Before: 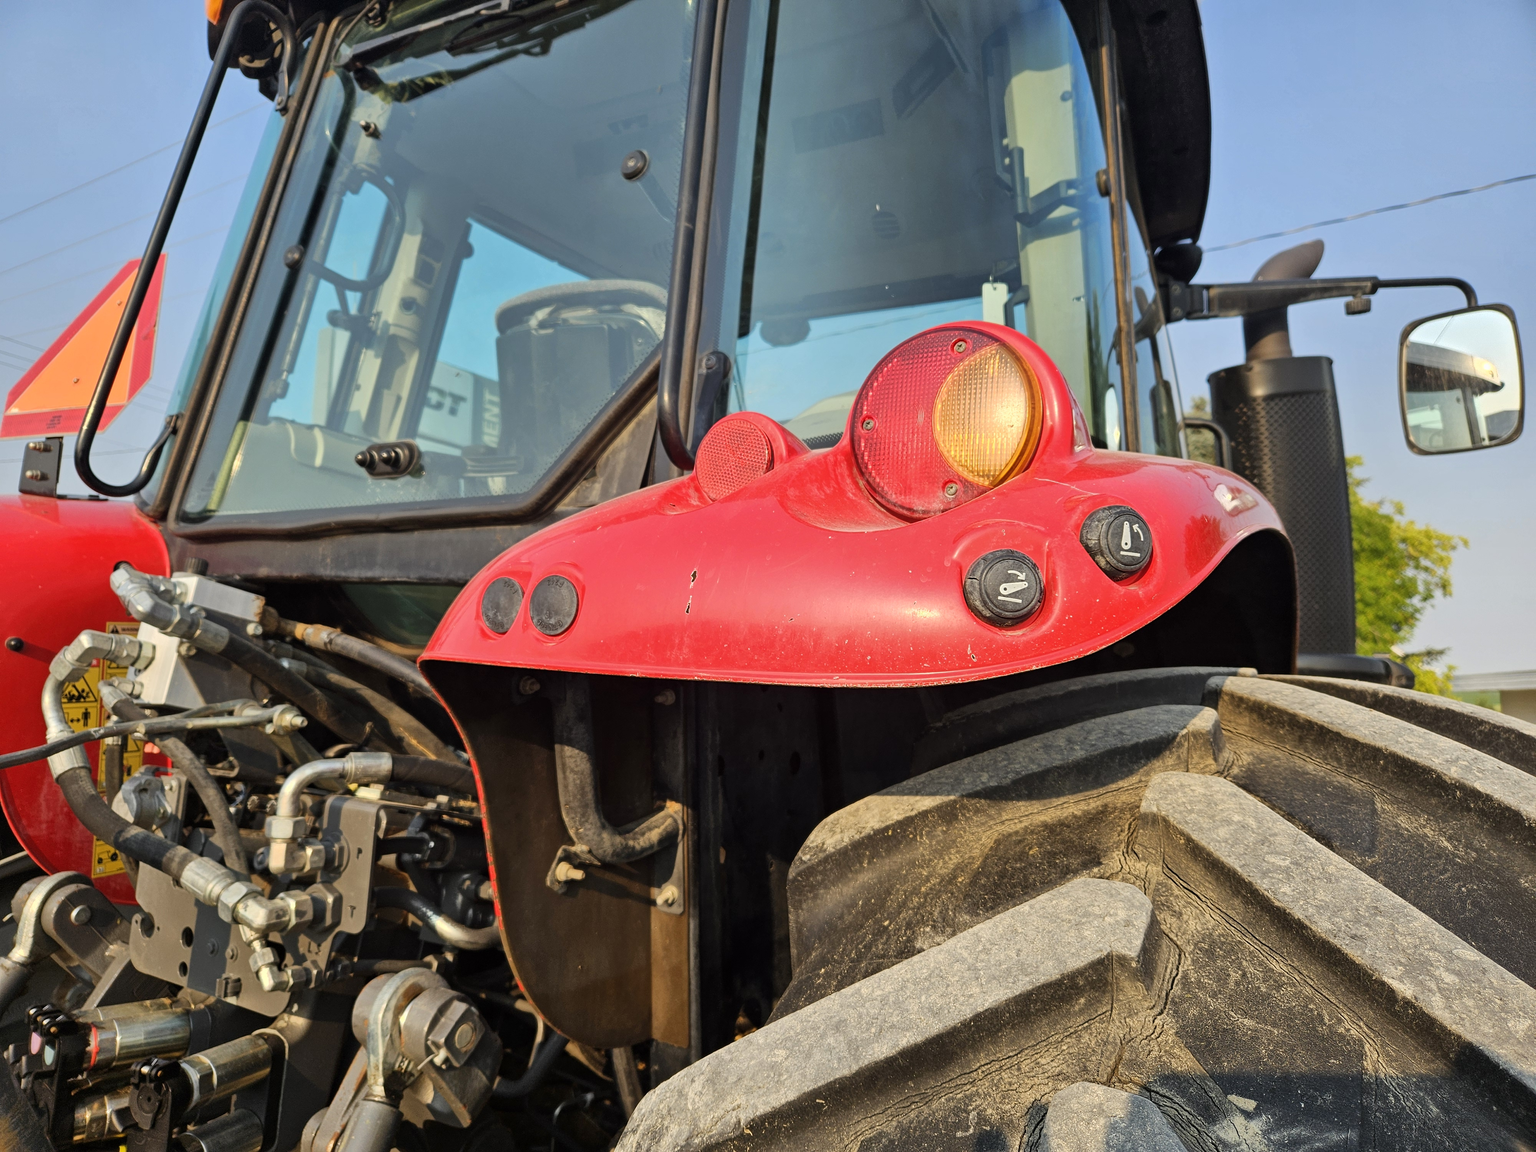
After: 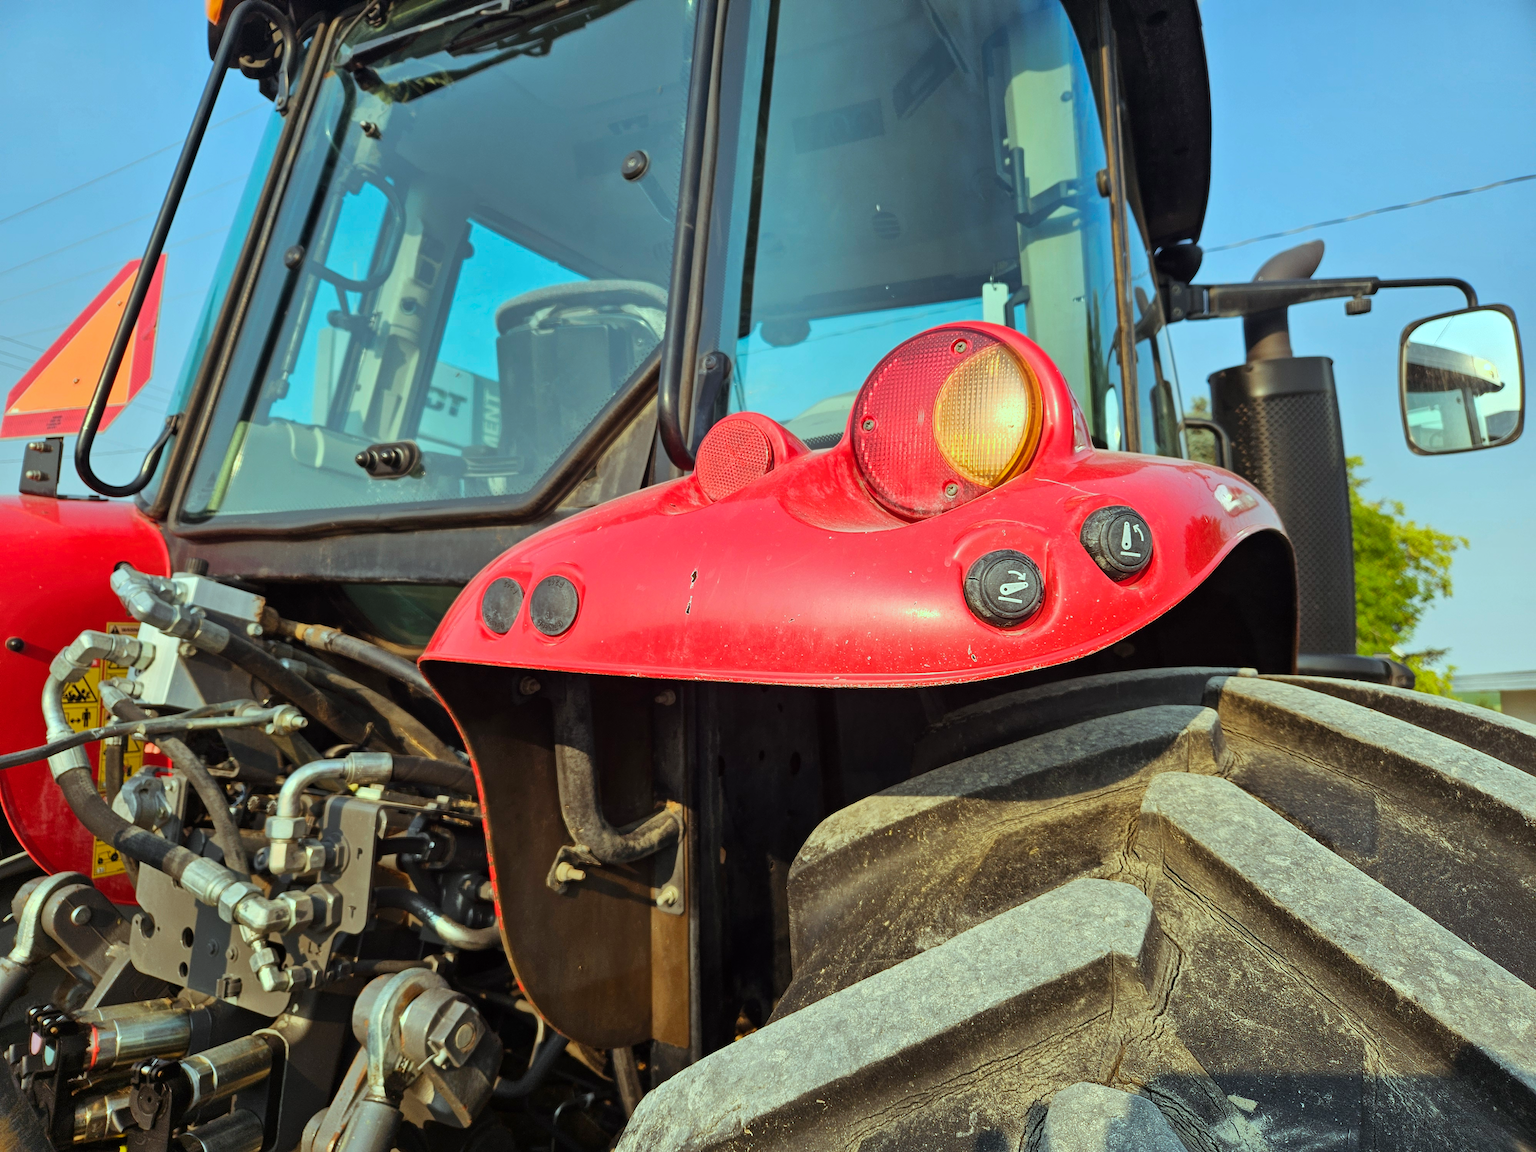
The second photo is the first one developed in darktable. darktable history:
color balance rgb: highlights gain › chroma 4.096%, highlights gain › hue 200.58°, perceptual saturation grading › global saturation 0.355%
